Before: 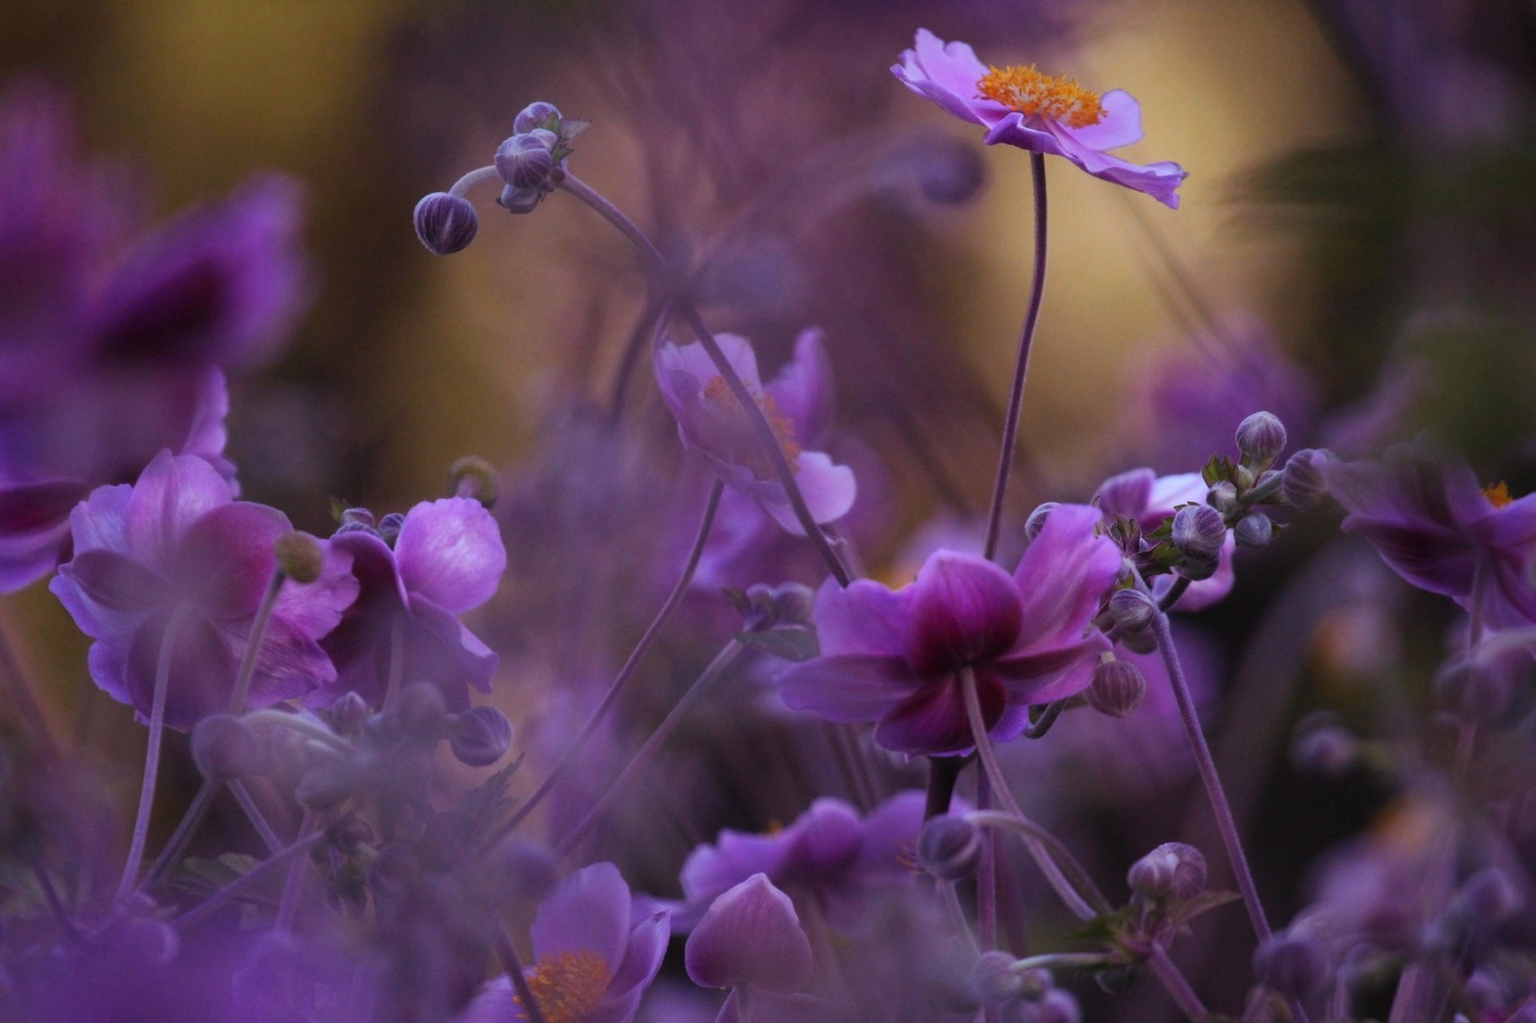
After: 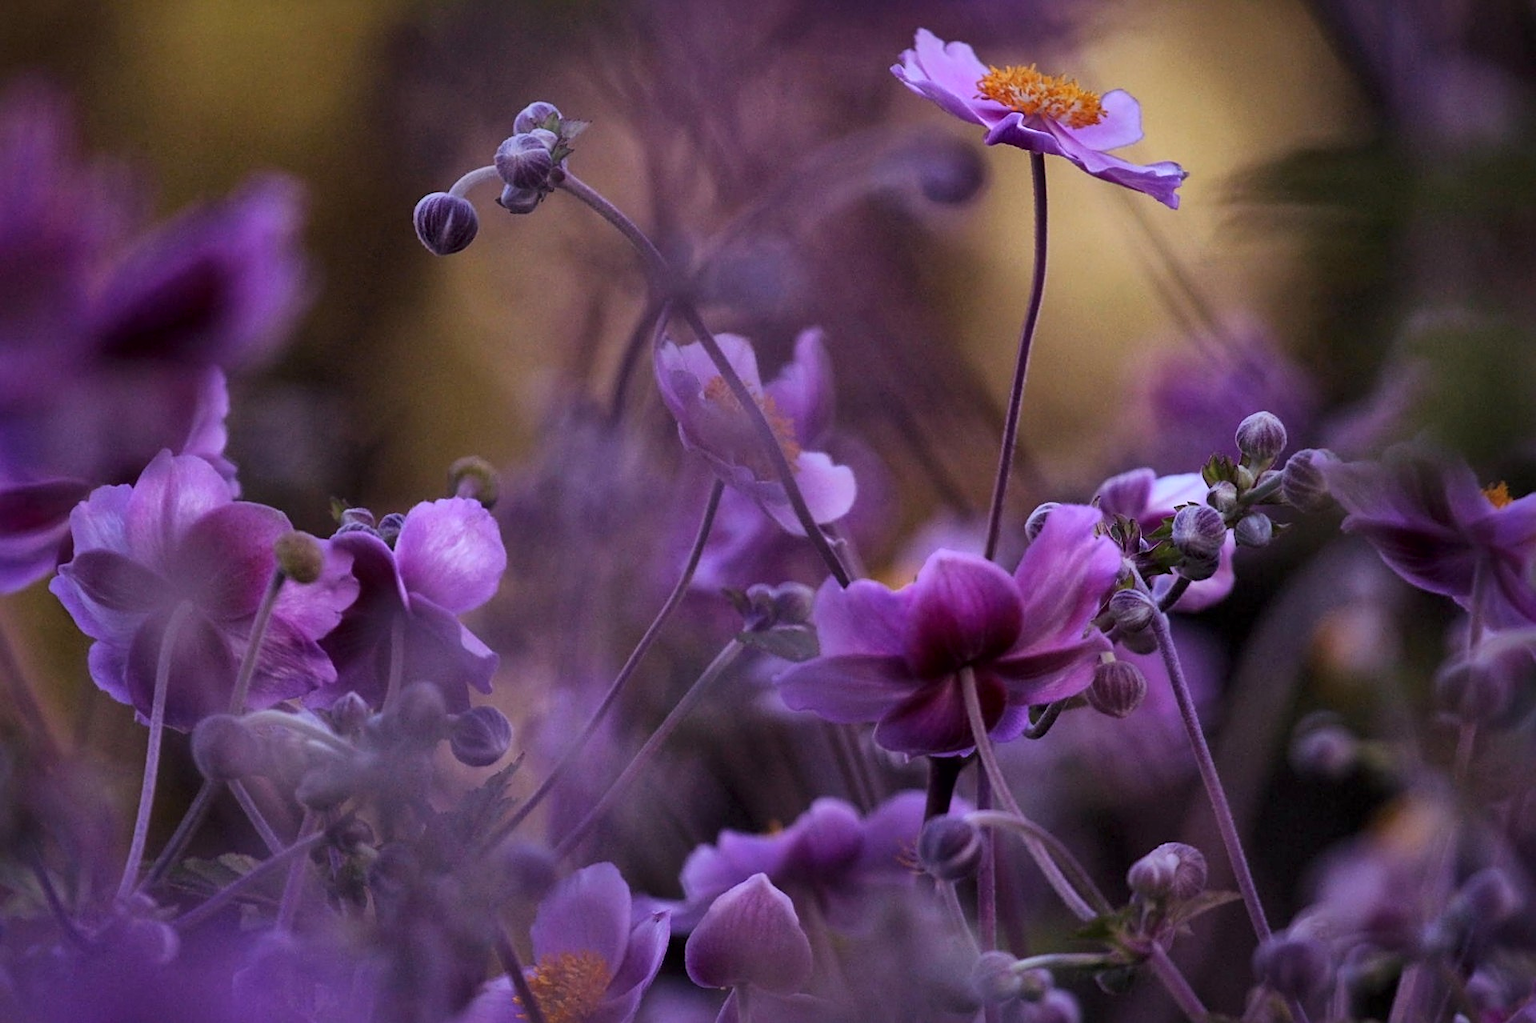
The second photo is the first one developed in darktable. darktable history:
local contrast: mode bilateral grid, contrast 20, coarseness 50, detail 148%, midtone range 0.2
sharpen: amount 0.478
